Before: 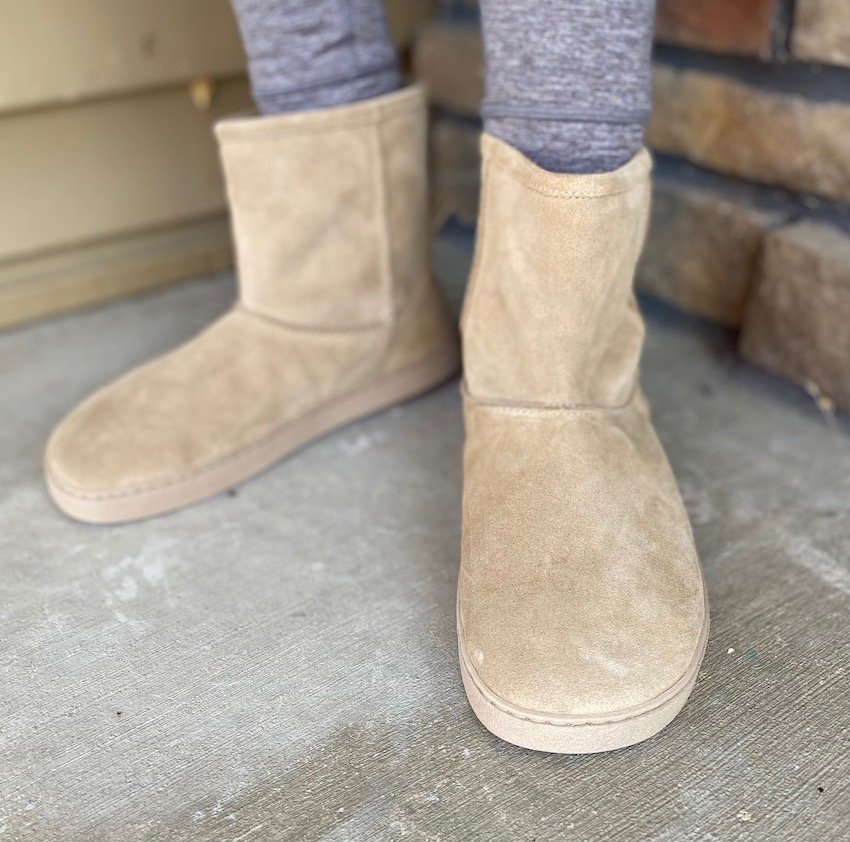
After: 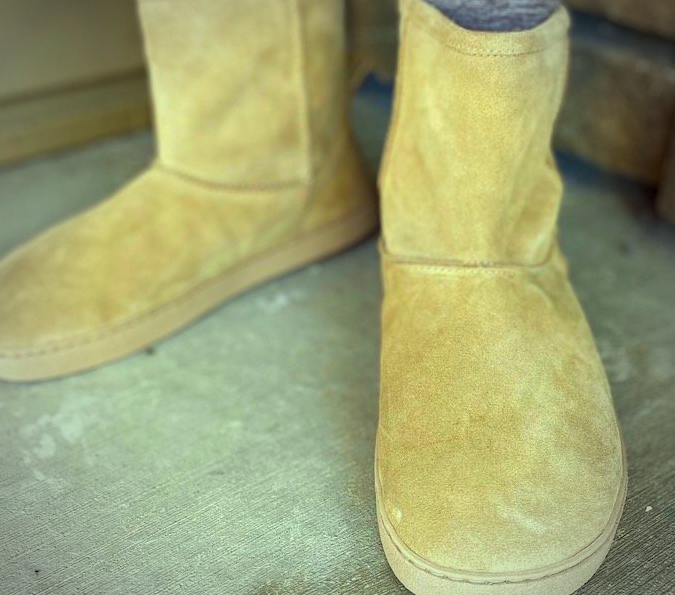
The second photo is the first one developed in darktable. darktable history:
color correction: highlights a* -10.77, highlights b* 9.8, saturation 1.72
vignetting: fall-off start 71.74%
levels: levels [0.026, 0.507, 0.987]
crop: left 9.712%, top 16.928%, right 10.845%, bottom 12.332%
